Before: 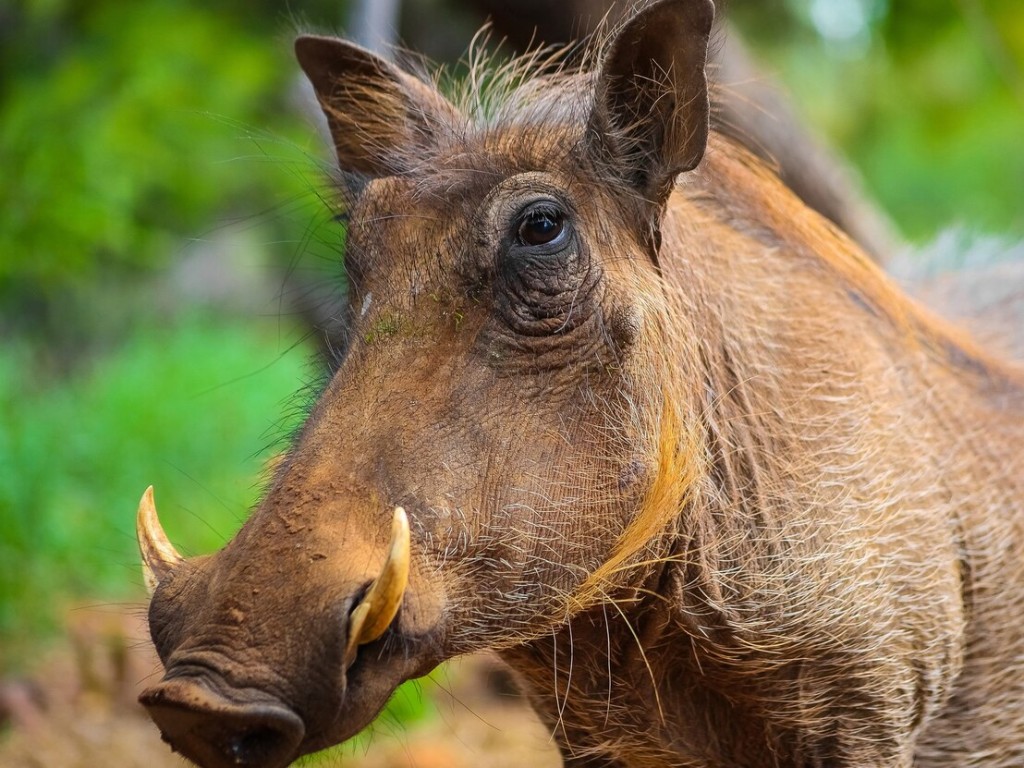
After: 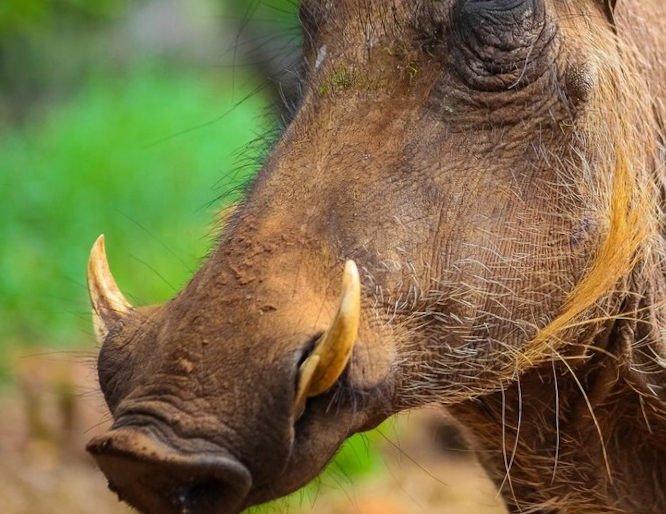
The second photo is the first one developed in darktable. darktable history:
crop and rotate: angle -0.984°, left 3.611%, top 31.521%, right 29.852%
